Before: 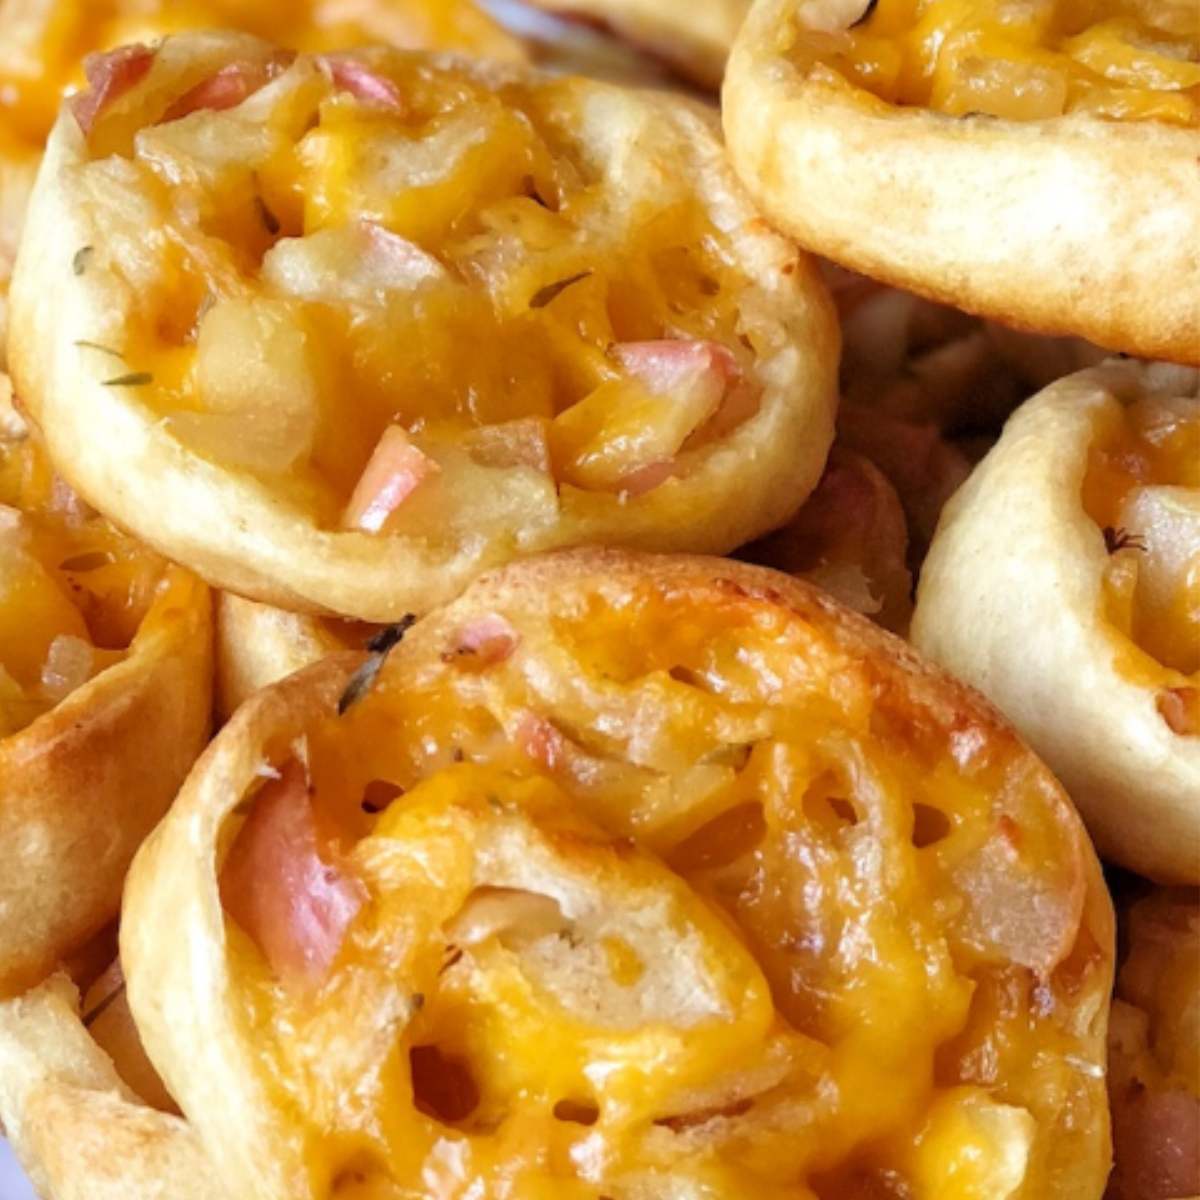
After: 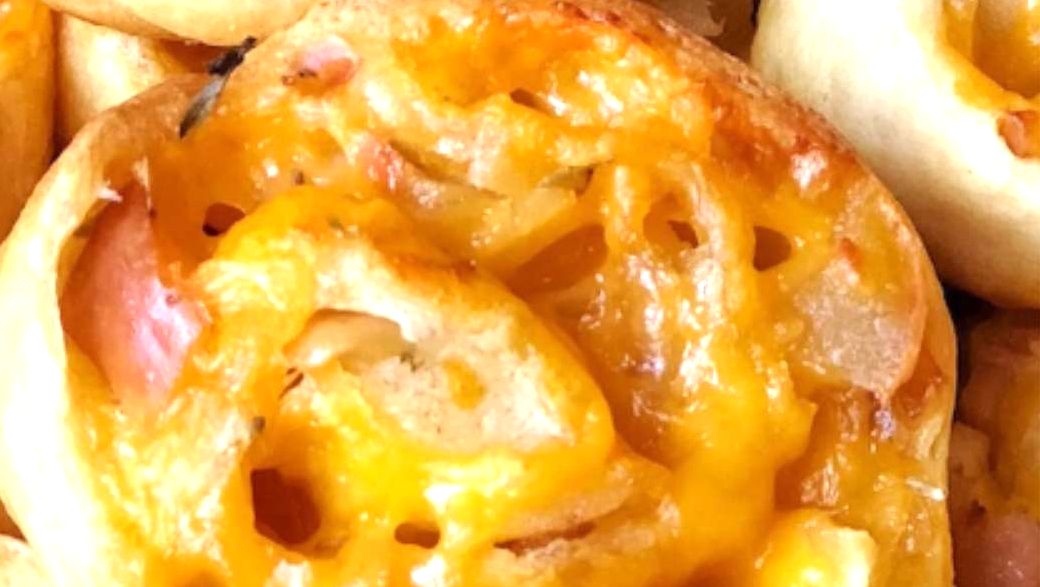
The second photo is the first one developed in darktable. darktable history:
crop and rotate: left 13.306%, top 48.129%, bottom 2.928%
exposure: exposure 0.566 EV, compensate highlight preservation false
